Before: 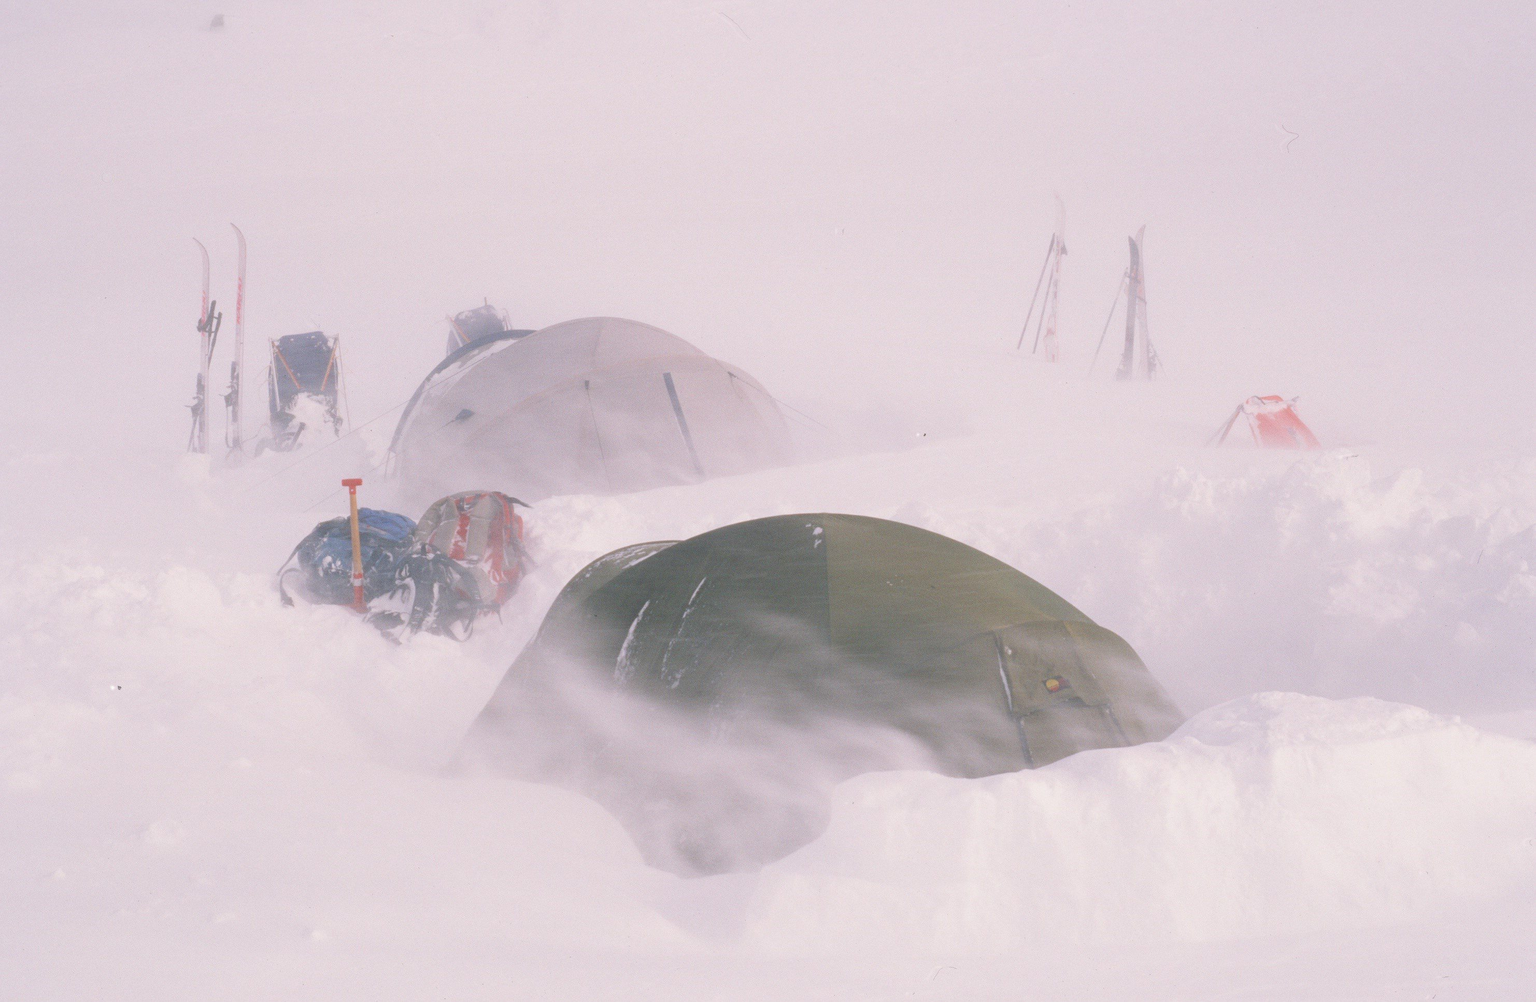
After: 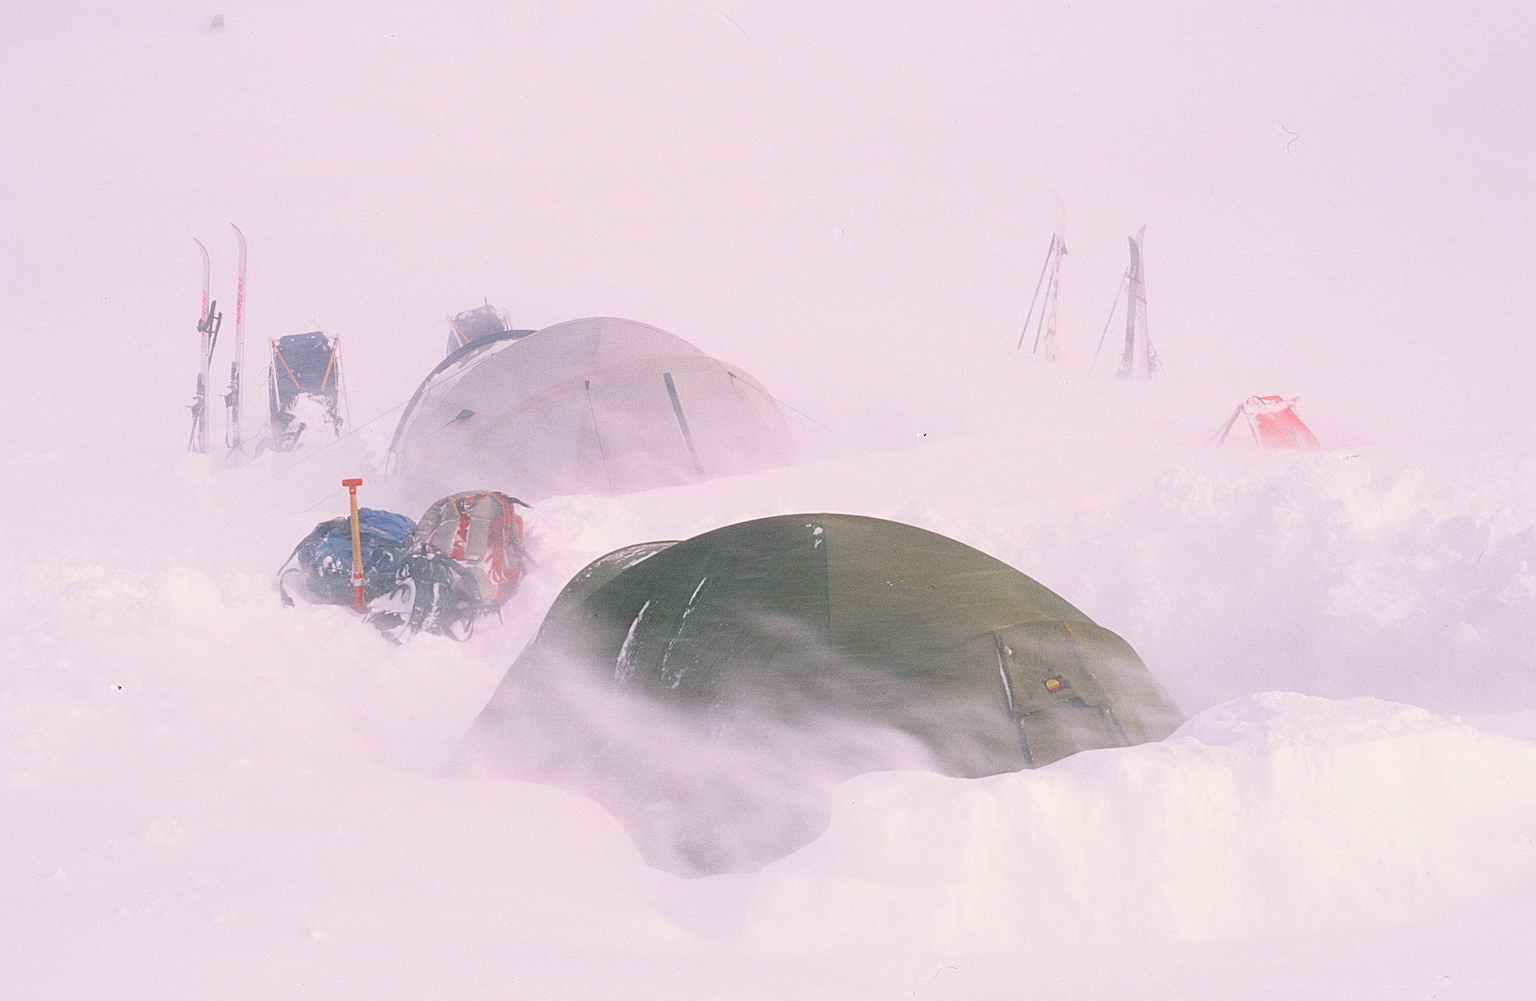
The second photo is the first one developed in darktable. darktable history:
contrast brightness saturation: contrast 0.155, saturation 0.318
sharpen: radius 3.017, amount 0.759
